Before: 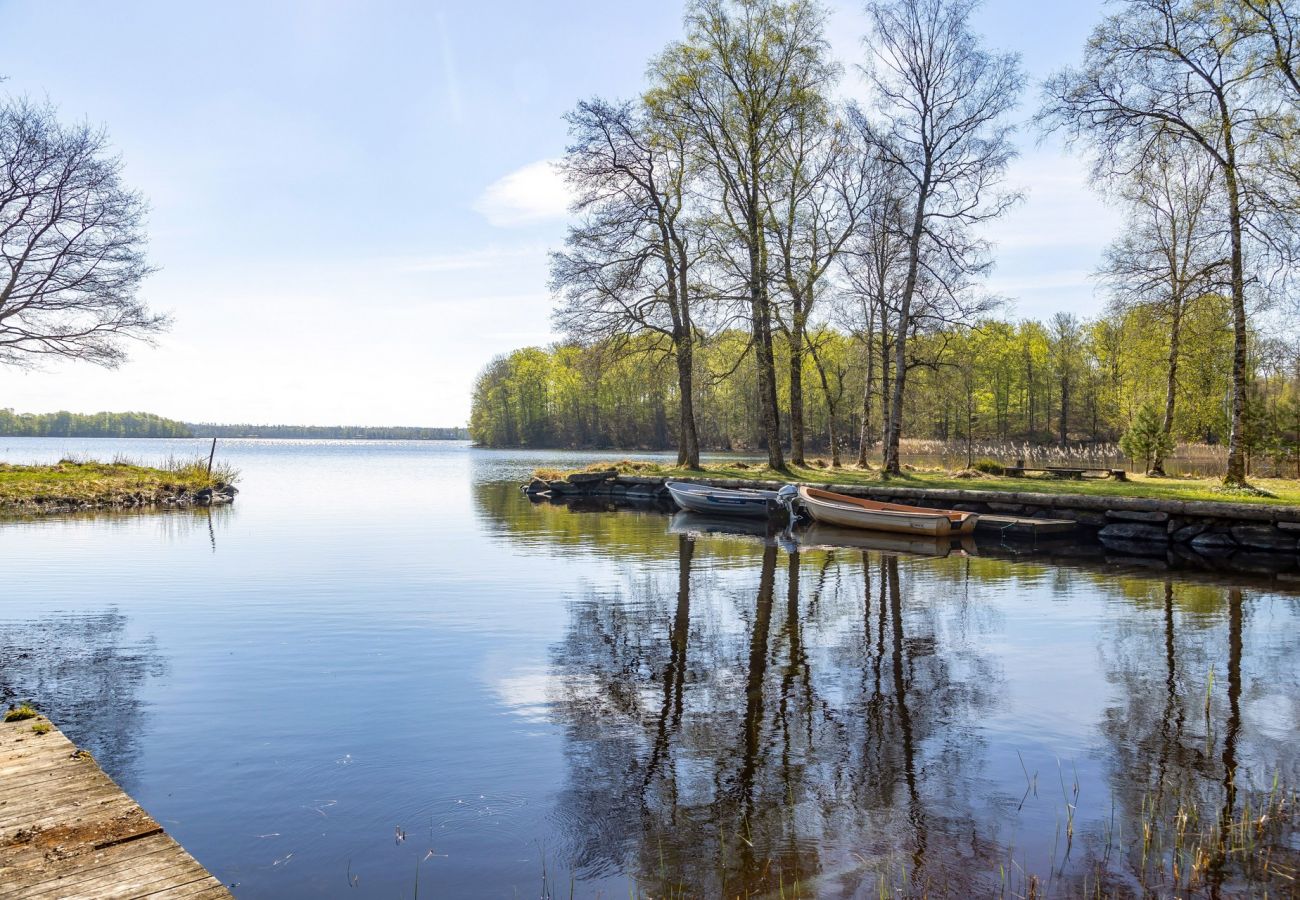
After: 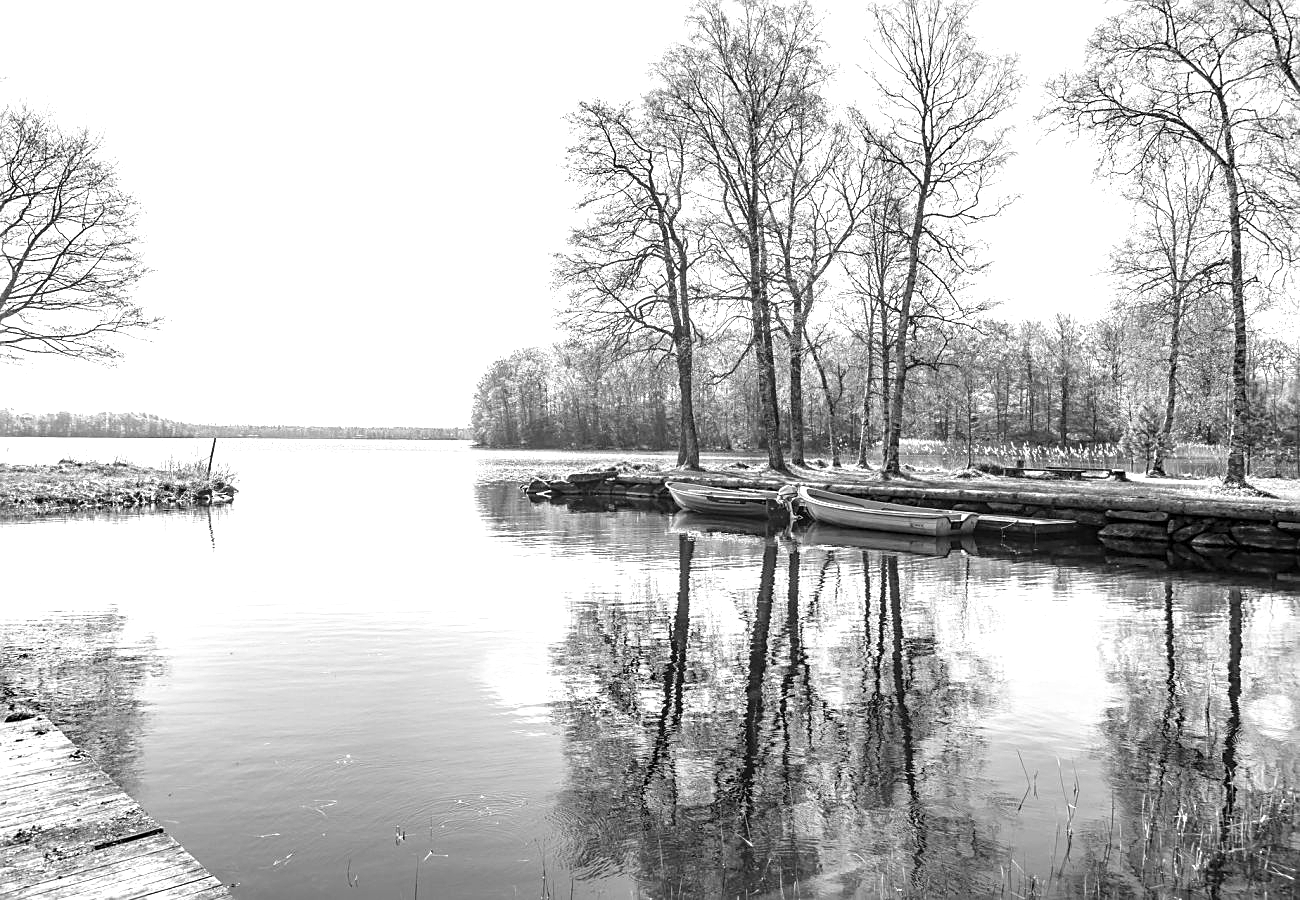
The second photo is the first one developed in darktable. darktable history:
exposure: black level correction 0, exposure 0.9 EV, compensate highlight preservation false
color contrast: green-magenta contrast 0.85, blue-yellow contrast 1.25, unbound 0
monochrome: on, module defaults
sharpen: on, module defaults
white balance: red 1.05, blue 1.072
